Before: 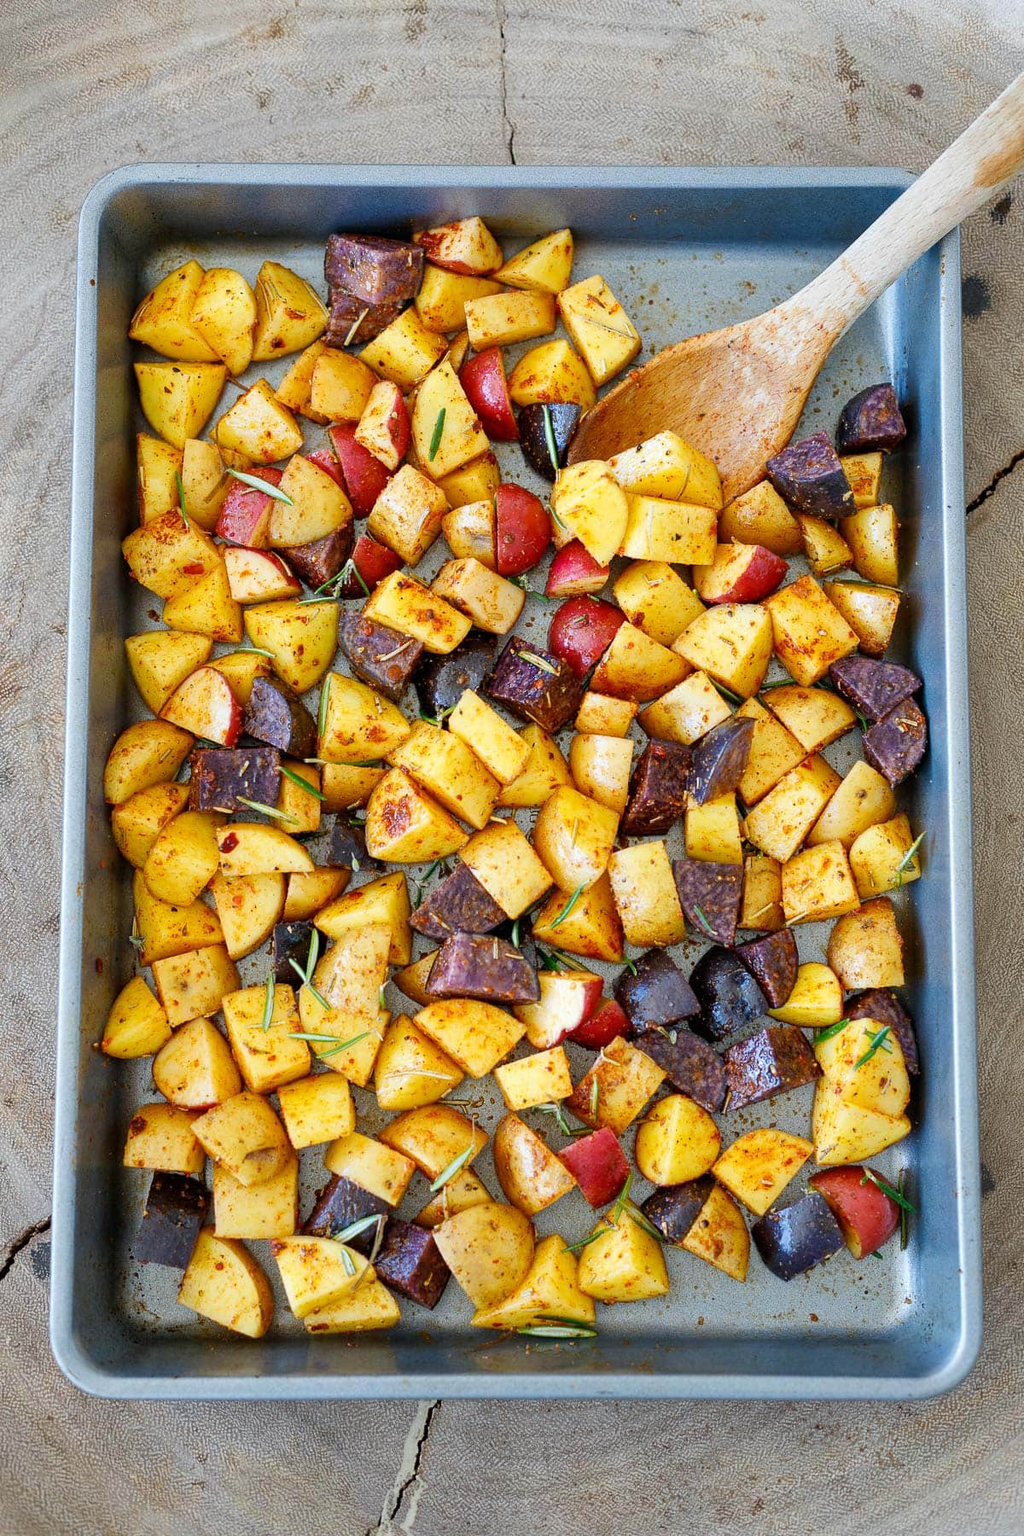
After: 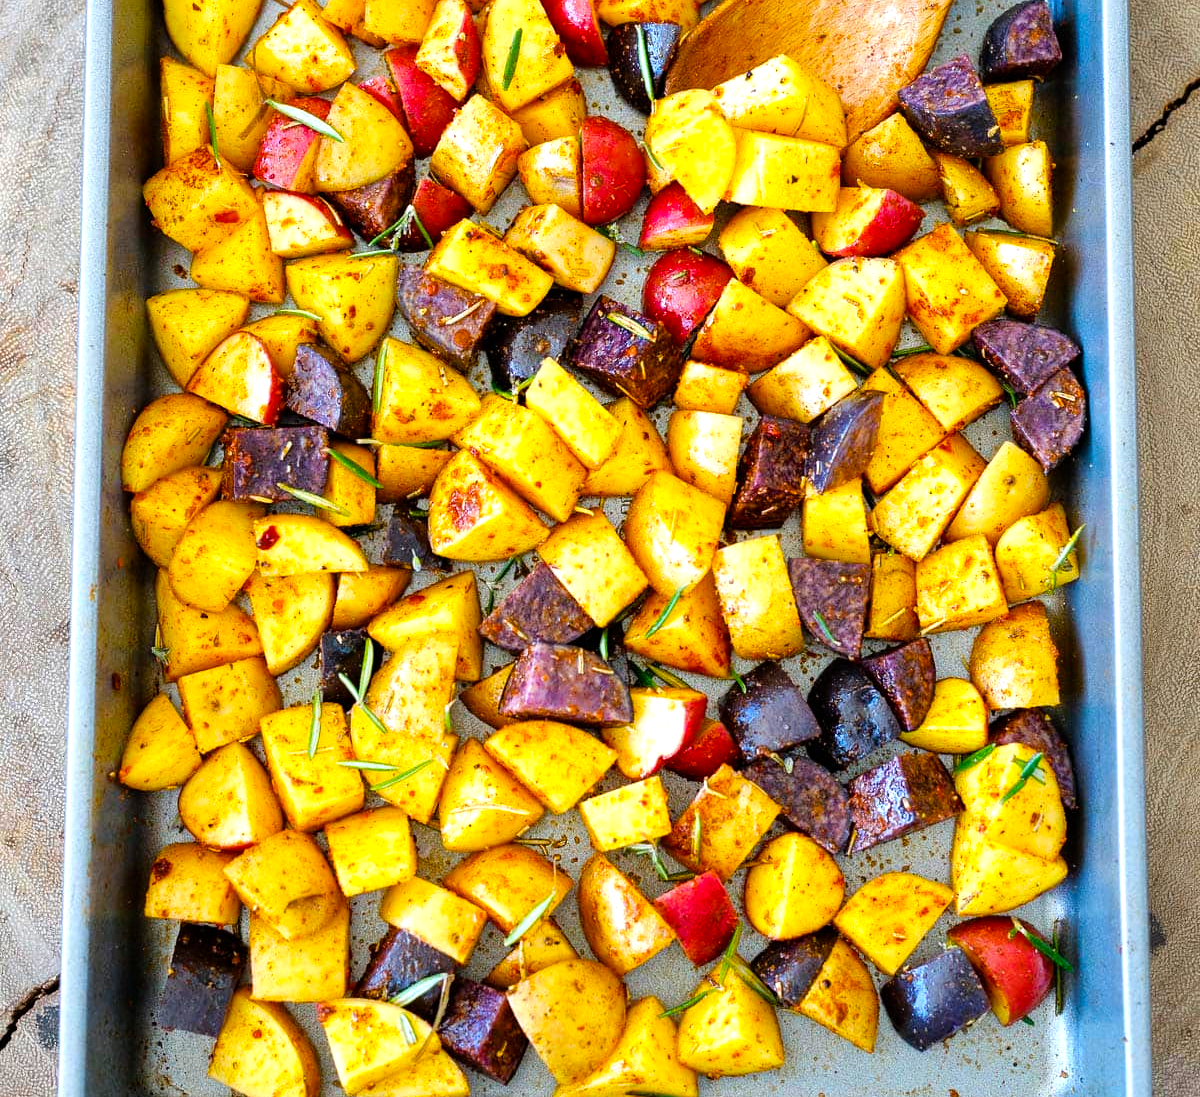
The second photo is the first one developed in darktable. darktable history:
crop and rotate: top 25.03%, bottom 13.977%
color balance rgb: linear chroma grading › global chroma 0.892%, perceptual saturation grading › global saturation 30.654%, perceptual brilliance grading › global brilliance 9.985%, perceptual brilliance grading › shadows 15.269%, global vibrance 9.421%
exposure: exposure -0.565 EV, compensate highlight preservation false
tone equalizer: -8 EV -0.751 EV, -7 EV -0.68 EV, -6 EV -0.575 EV, -5 EV -0.374 EV, -3 EV 0.404 EV, -2 EV 0.6 EV, -1 EV 0.688 EV, +0 EV 0.754 EV
